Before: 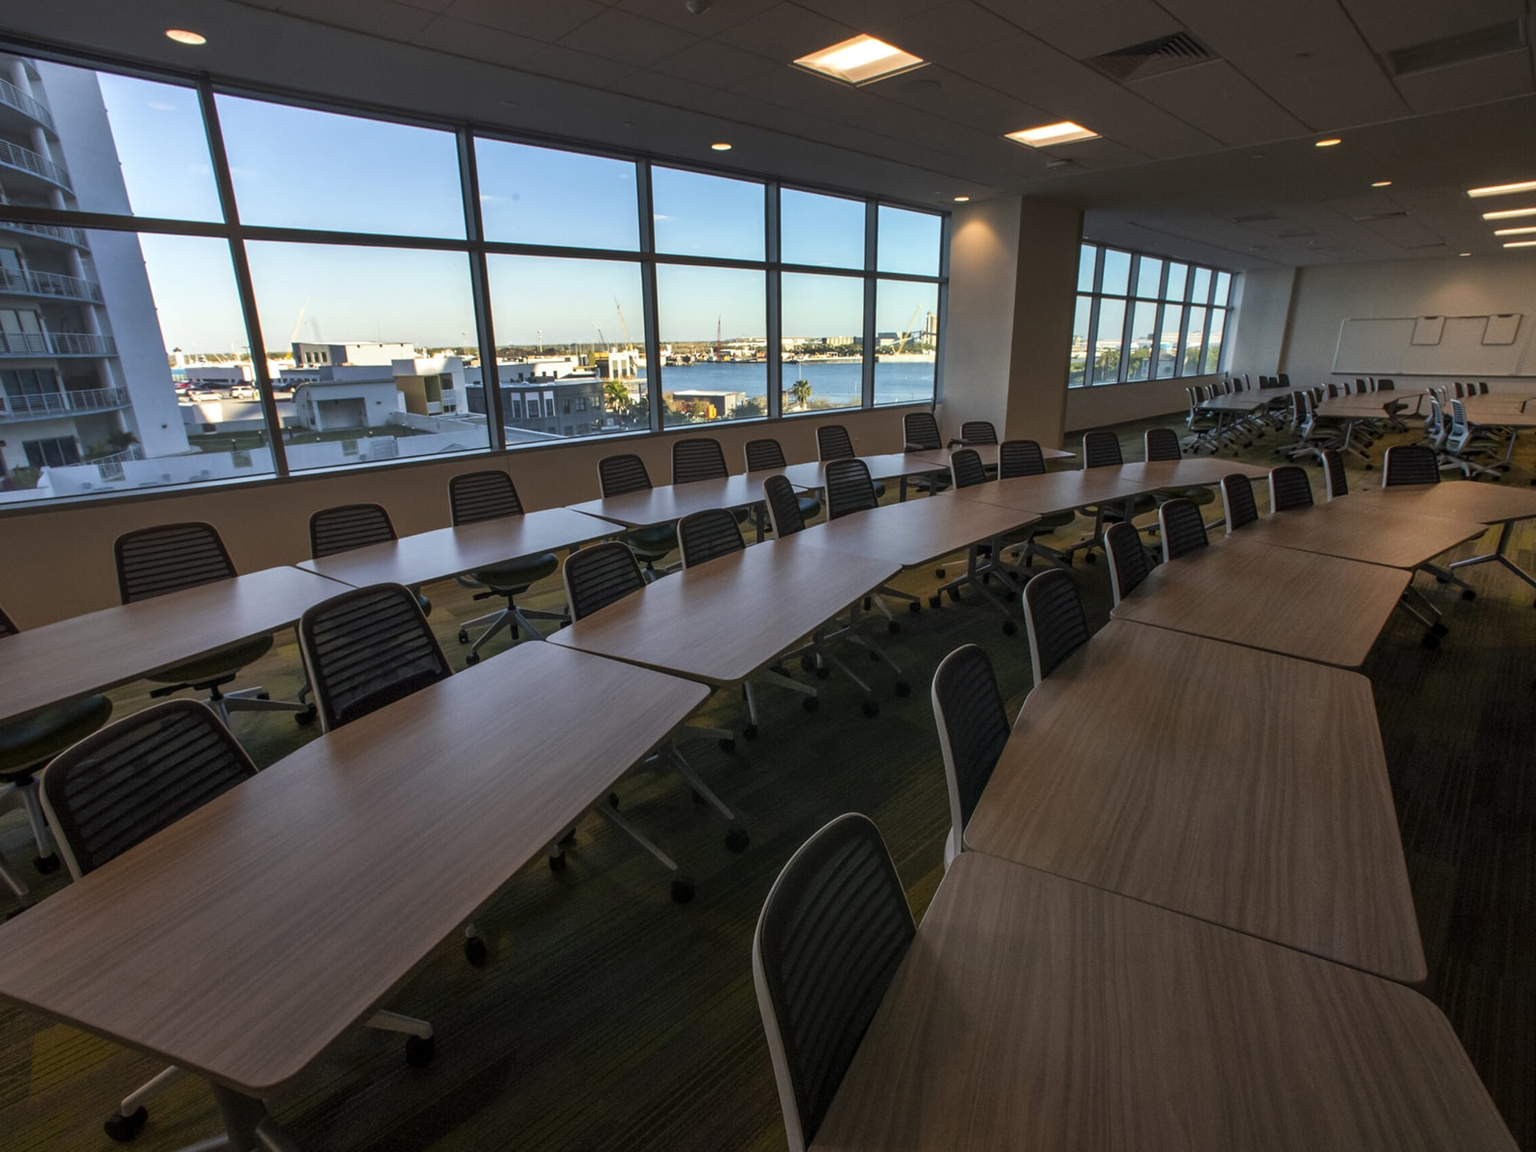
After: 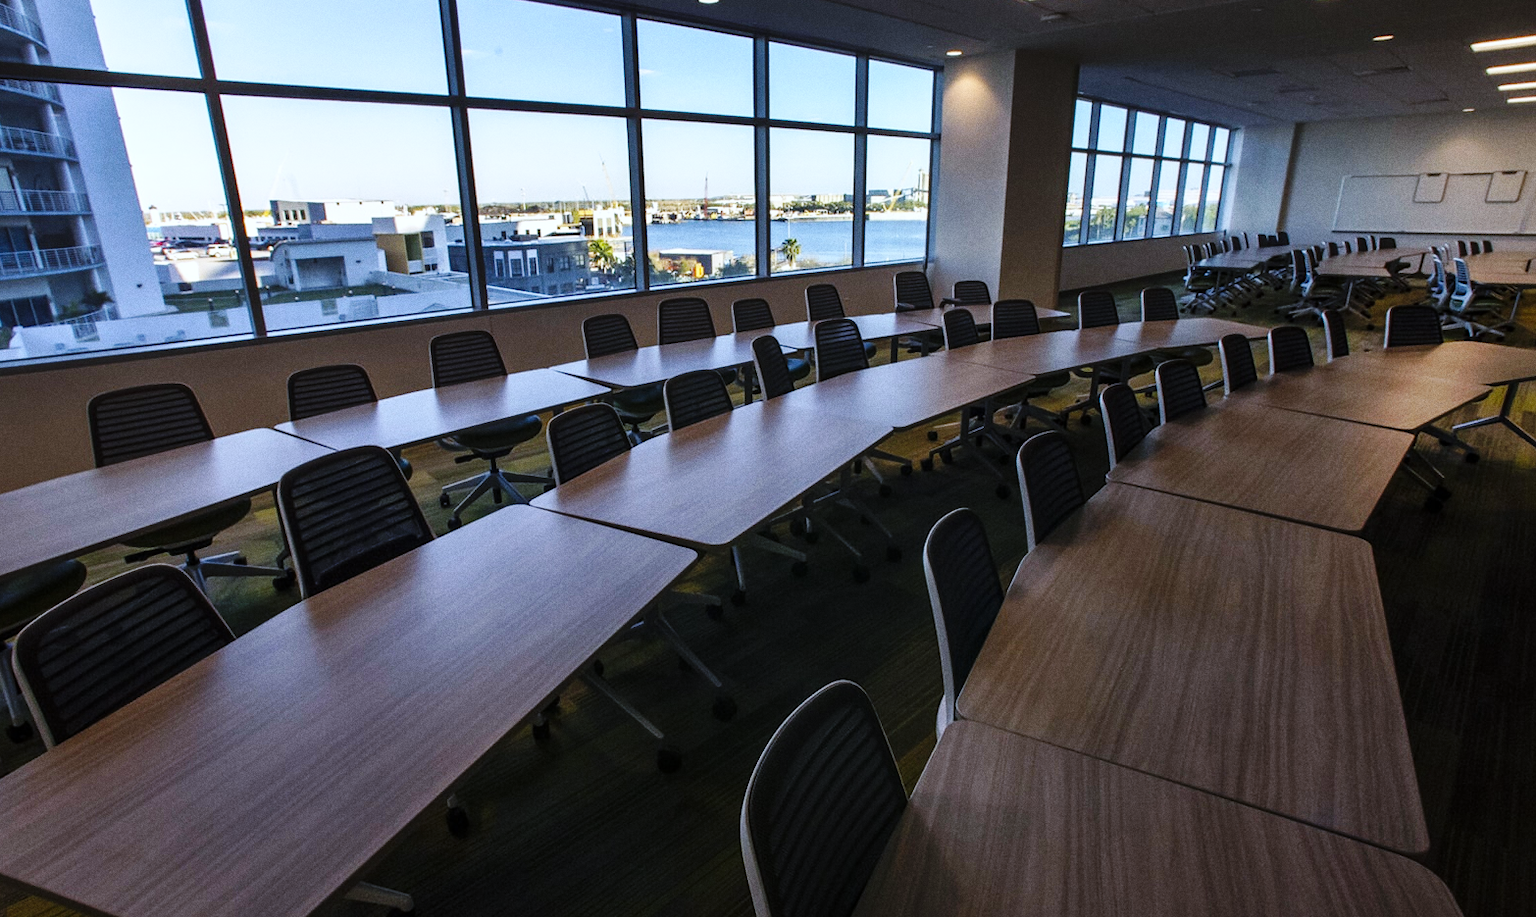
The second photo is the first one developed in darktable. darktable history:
base curve: curves: ch0 [(0, 0) (0.036, 0.025) (0.121, 0.166) (0.206, 0.329) (0.605, 0.79) (1, 1)], preserve colors none
crop and rotate: left 1.814%, top 12.818%, right 0.25%, bottom 9.225%
white balance: red 0.948, green 1.02, blue 1.176
grain: coarseness 0.09 ISO
